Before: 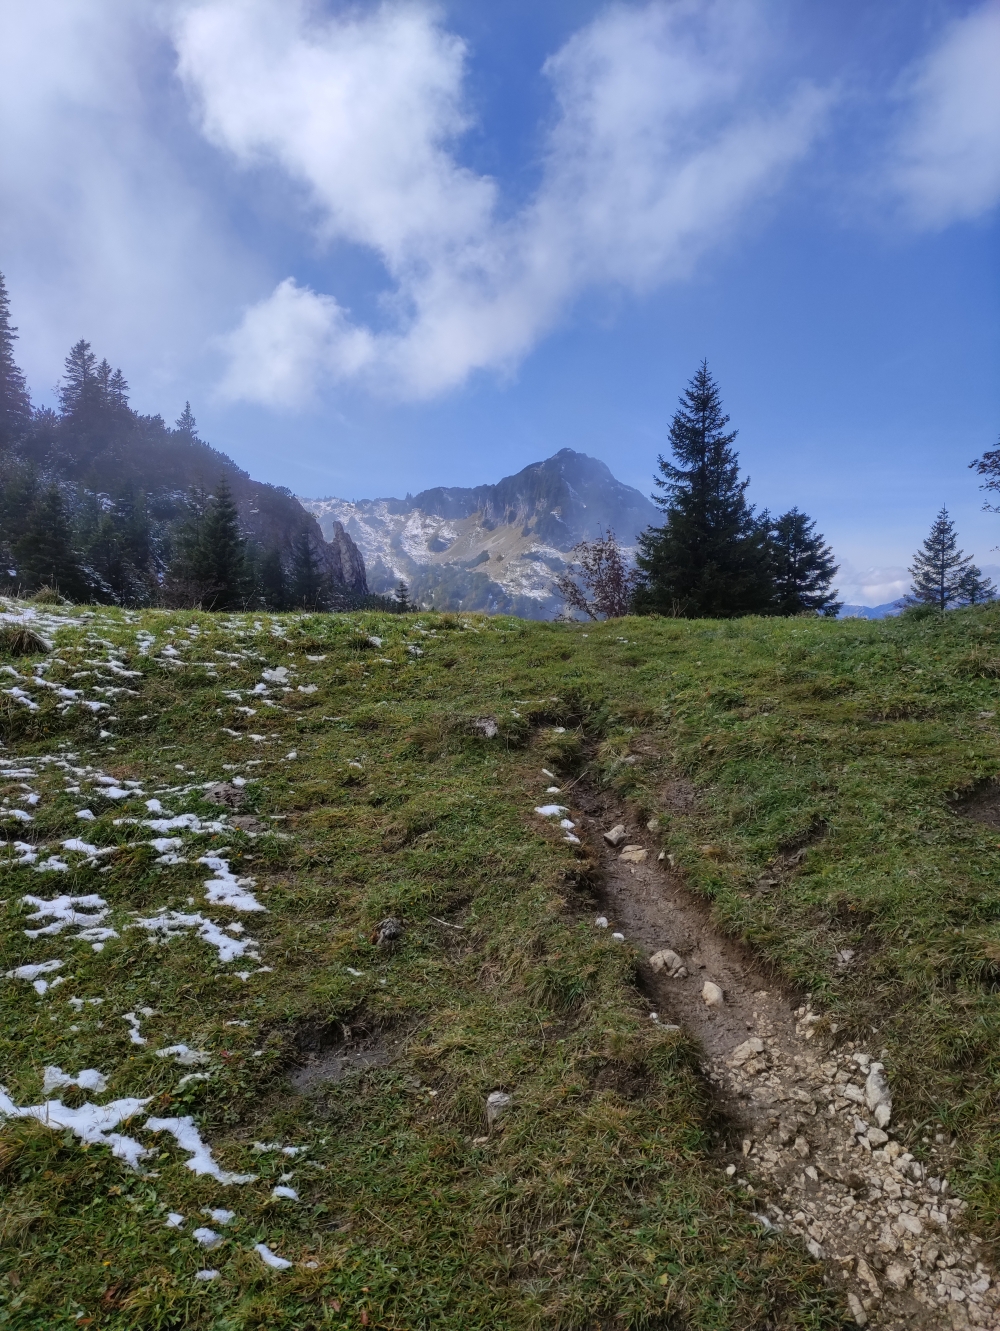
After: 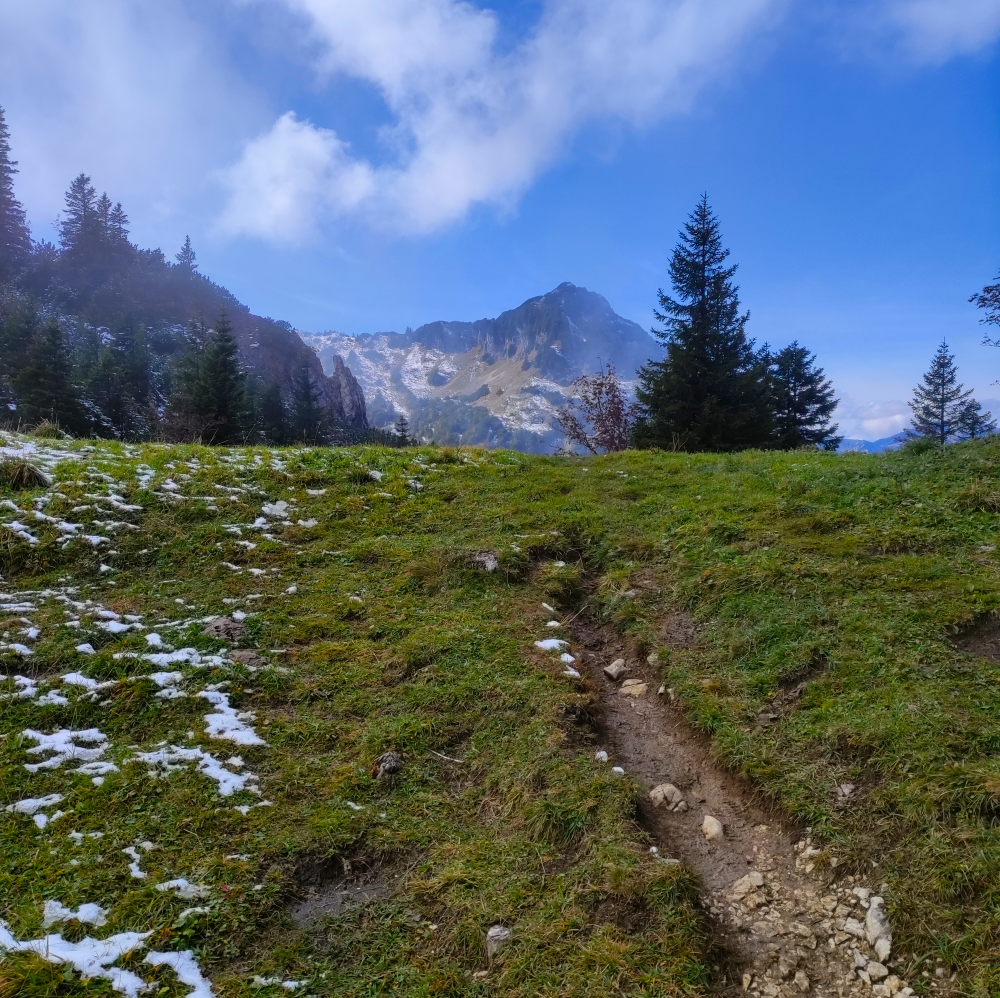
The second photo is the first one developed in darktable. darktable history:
crop and rotate: top 12.5%, bottom 12.5%
color balance rgb: perceptual saturation grading › global saturation 30%, global vibrance 20%
